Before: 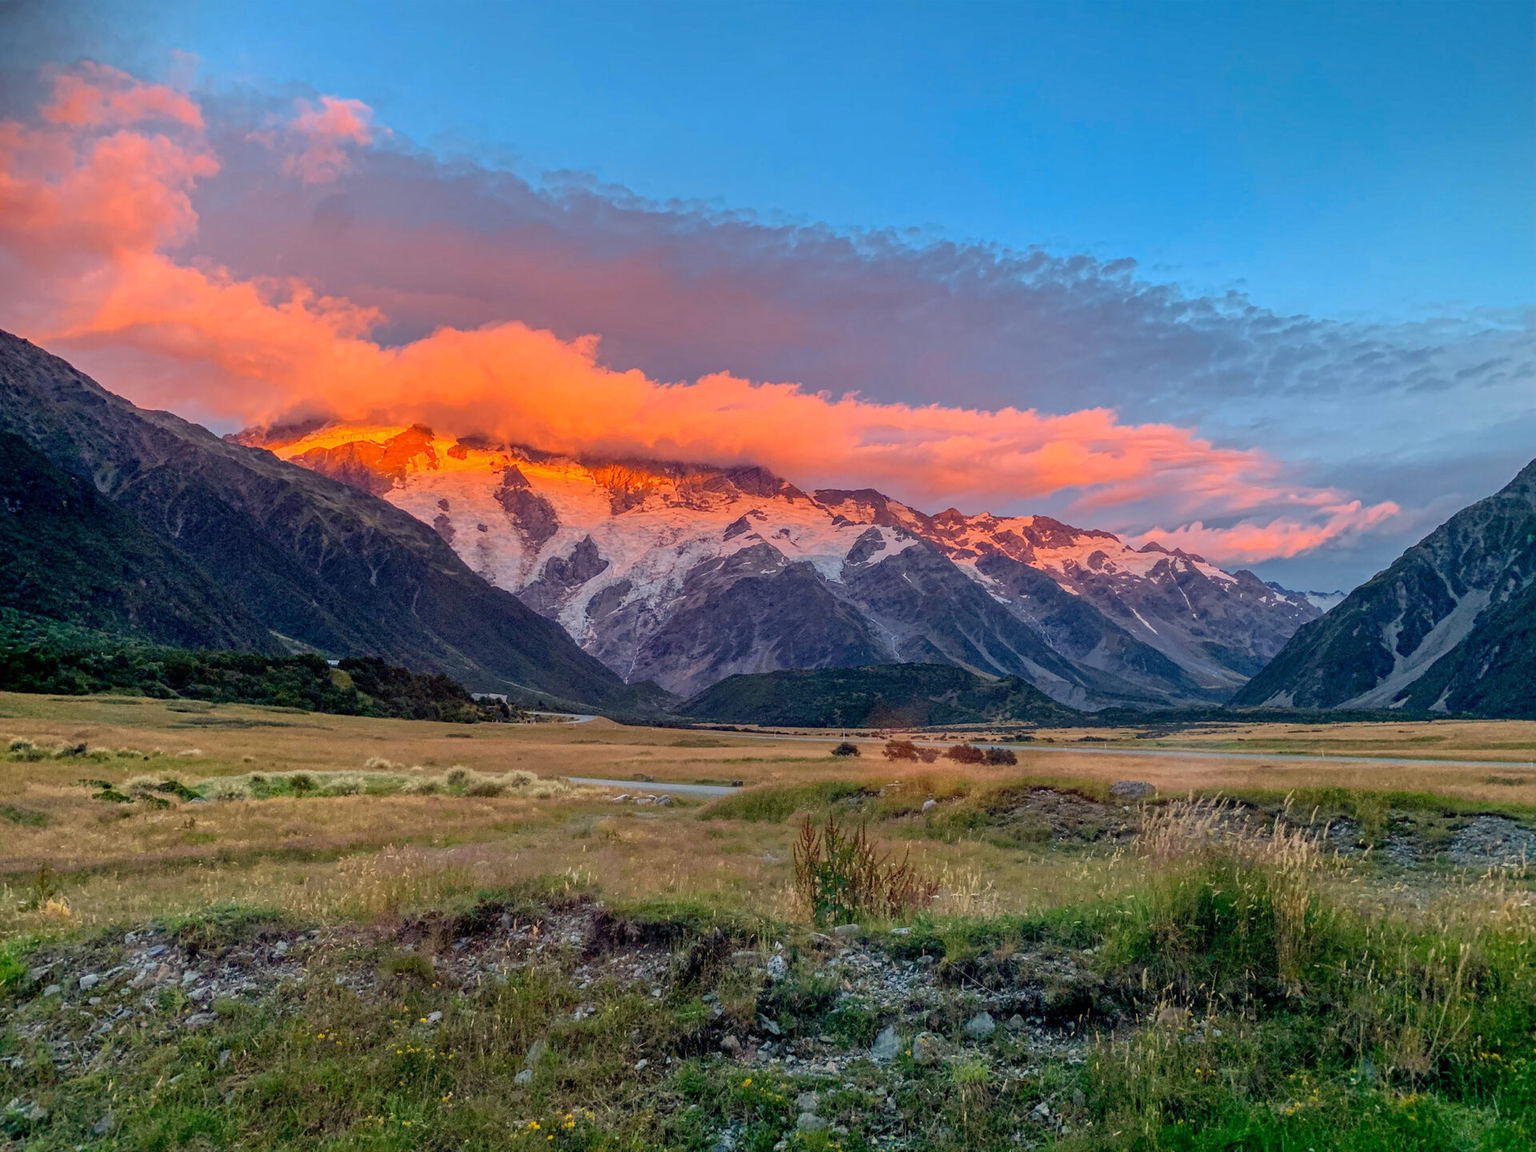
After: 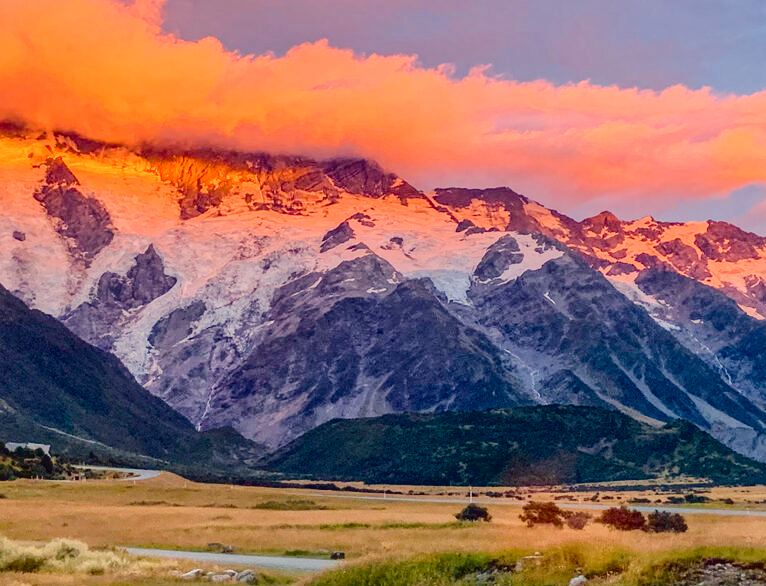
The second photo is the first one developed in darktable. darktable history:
local contrast: mode bilateral grid, contrast 20, coarseness 50, detail 119%, midtone range 0.2
crop: left 30.419%, top 29.512%, right 29.671%, bottom 29.766%
color balance rgb: power › hue 214.22°, highlights gain › chroma 3.045%, highlights gain › hue 73.17°, perceptual saturation grading › global saturation 20%, perceptual saturation grading › highlights -25.592%, perceptual saturation grading › shadows 50.246%, global vibrance 9.507%
tone curve: curves: ch0 [(0, 0) (0.003, 0.047) (0.011, 0.05) (0.025, 0.053) (0.044, 0.057) (0.069, 0.062) (0.1, 0.084) (0.136, 0.115) (0.177, 0.159) (0.224, 0.216) (0.277, 0.289) (0.335, 0.382) (0.399, 0.474) (0.468, 0.561) (0.543, 0.636) (0.623, 0.705) (0.709, 0.778) (0.801, 0.847) (0.898, 0.916) (1, 1)], color space Lab, independent channels, preserve colors none
